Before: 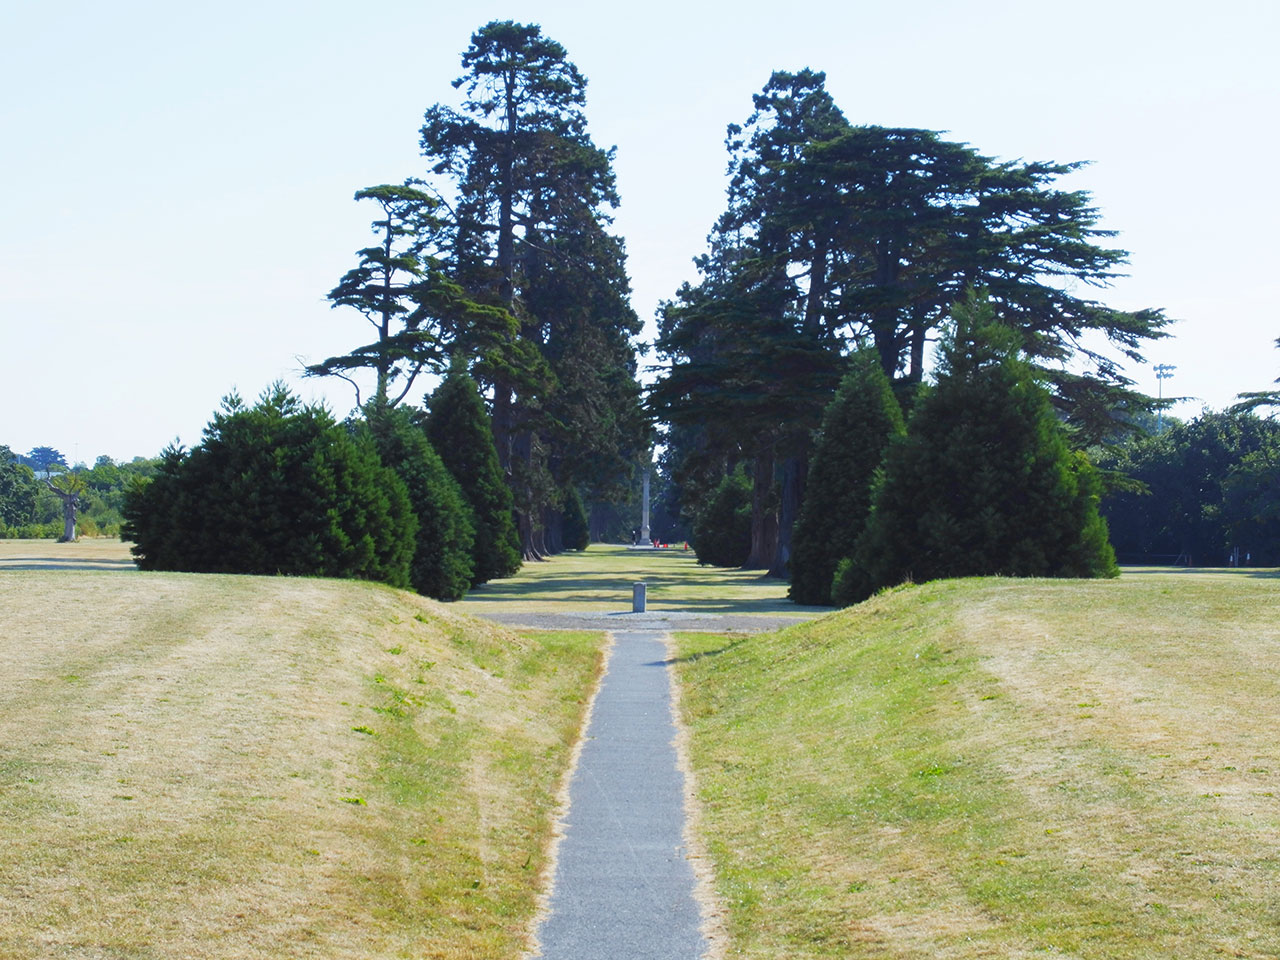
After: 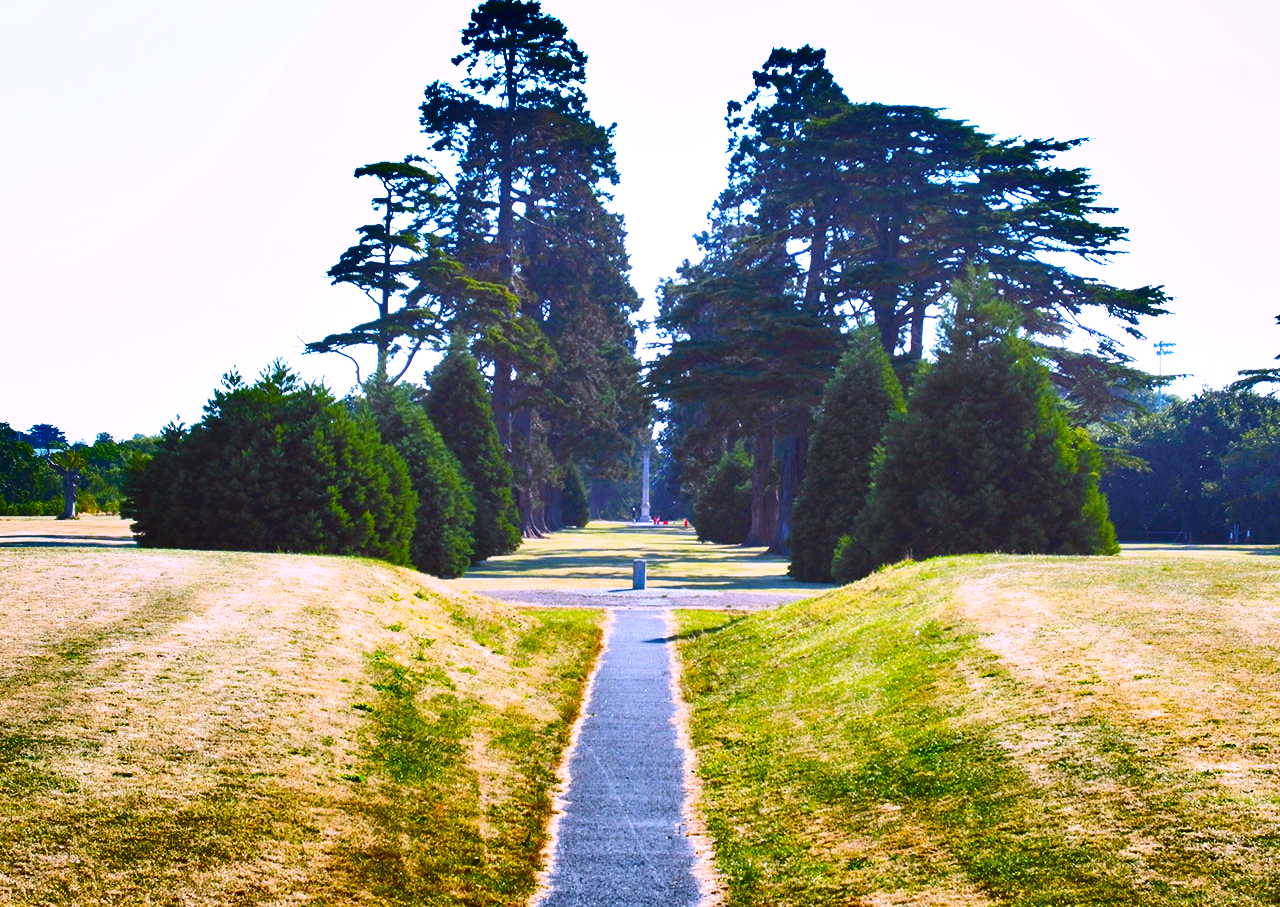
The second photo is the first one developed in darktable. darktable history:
color correction: highlights a* 15.29, highlights b* -20.32
crop and rotate: top 2.419%, bottom 3.045%
exposure: black level correction 0.001, exposure 0.5 EV, compensate highlight preservation false
base curve: curves: ch0 [(0, 0) (0.666, 0.806) (1, 1)]
color balance rgb: power › chroma 0.653%, power › hue 60°, perceptual saturation grading › global saturation 35.77%, perceptual saturation grading › shadows 35.687%
shadows and highlights: shadows 18.4, highlights -84.57, soften with gaussian
